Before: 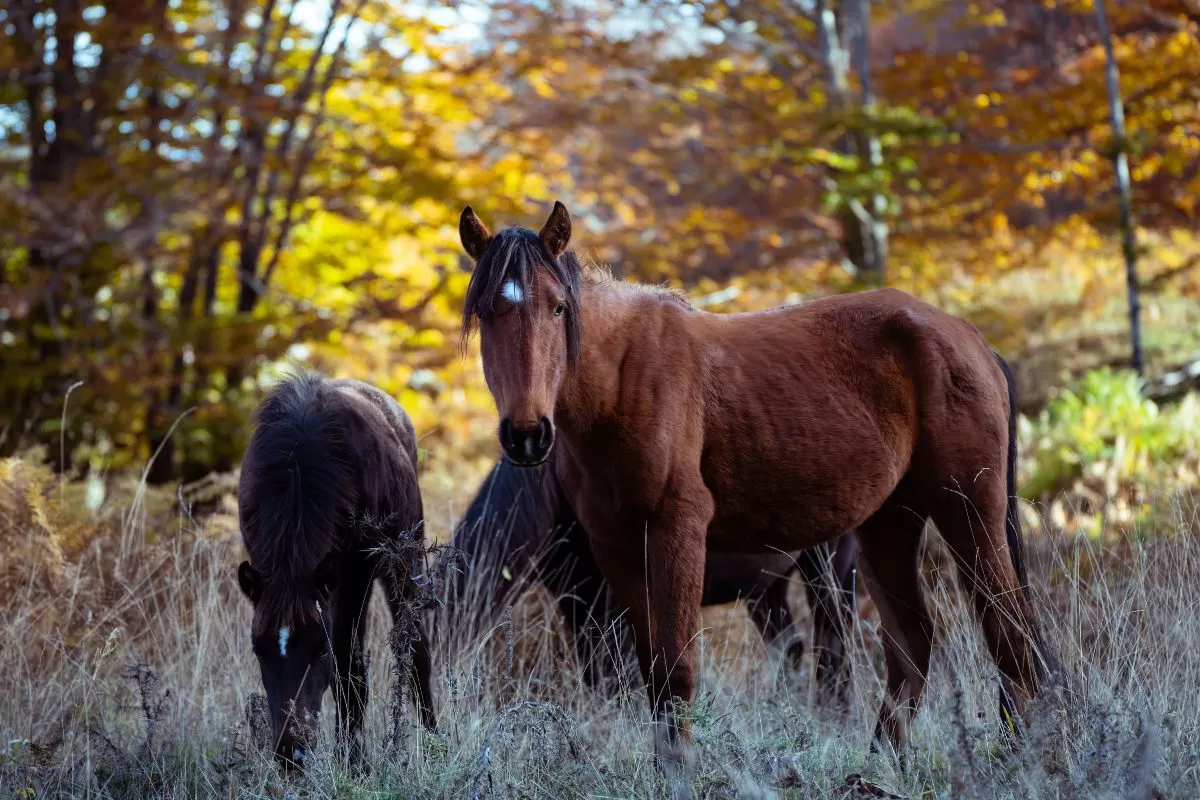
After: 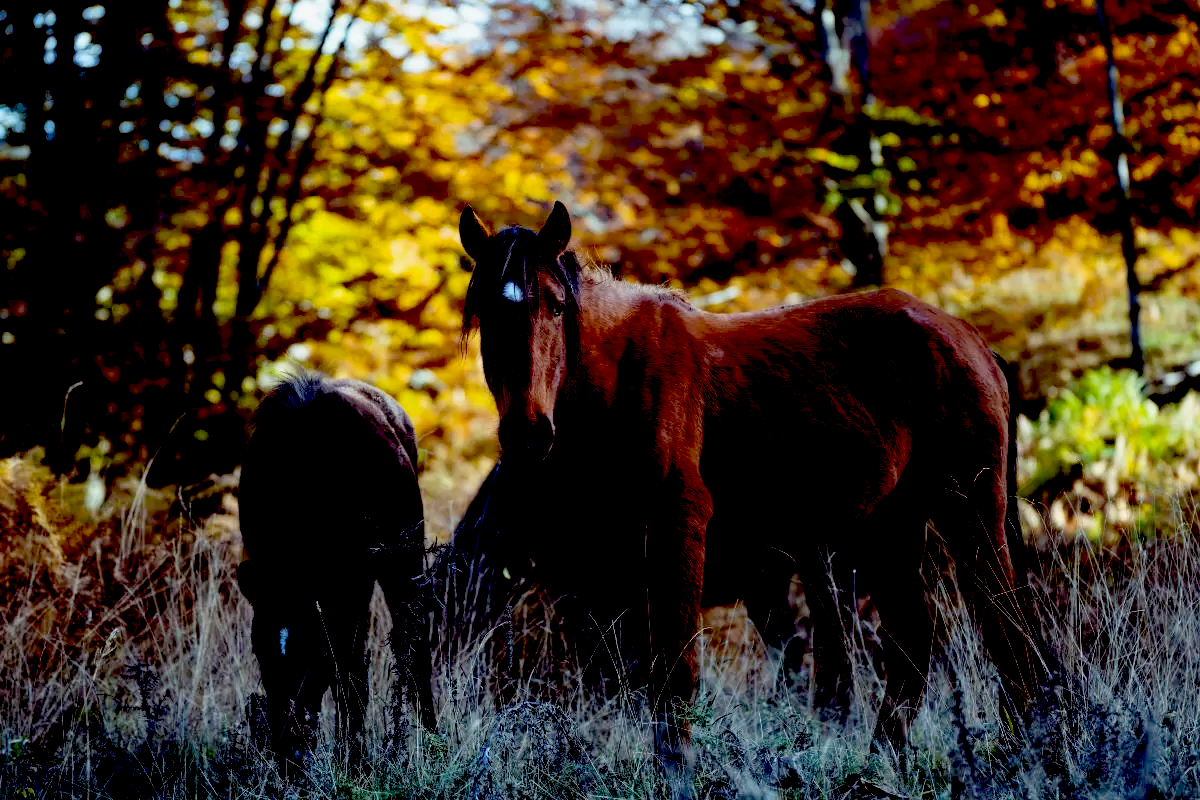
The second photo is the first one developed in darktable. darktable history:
exposure: black level correction 0.099, exposure -0.083 EV, compensate highlight preservation false
